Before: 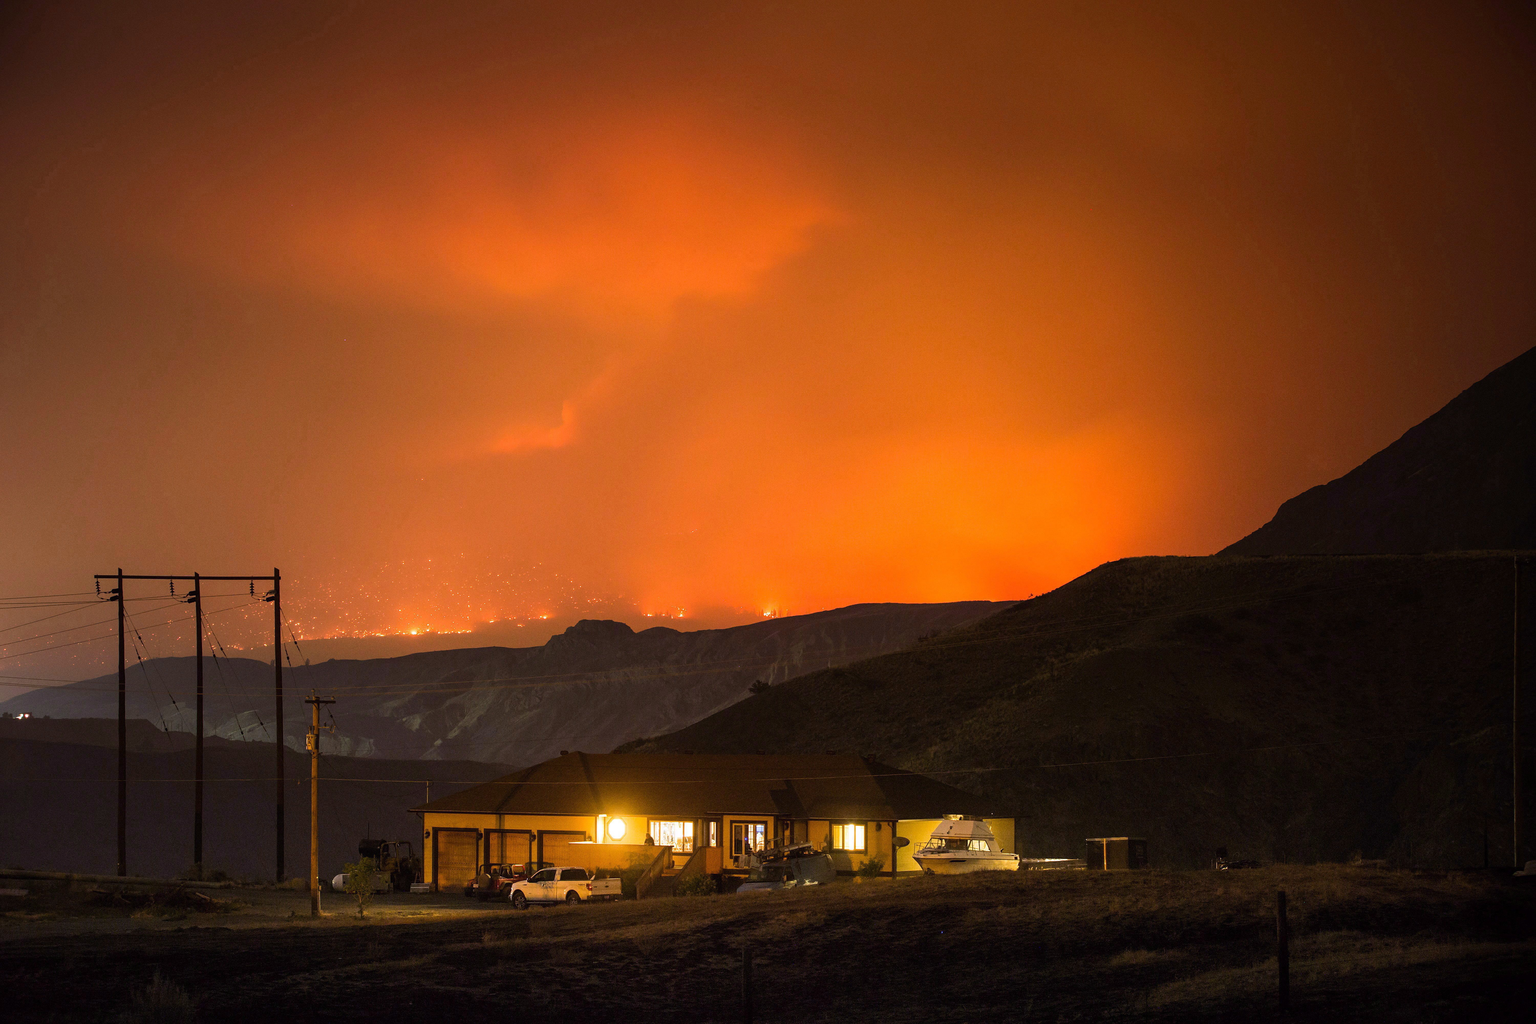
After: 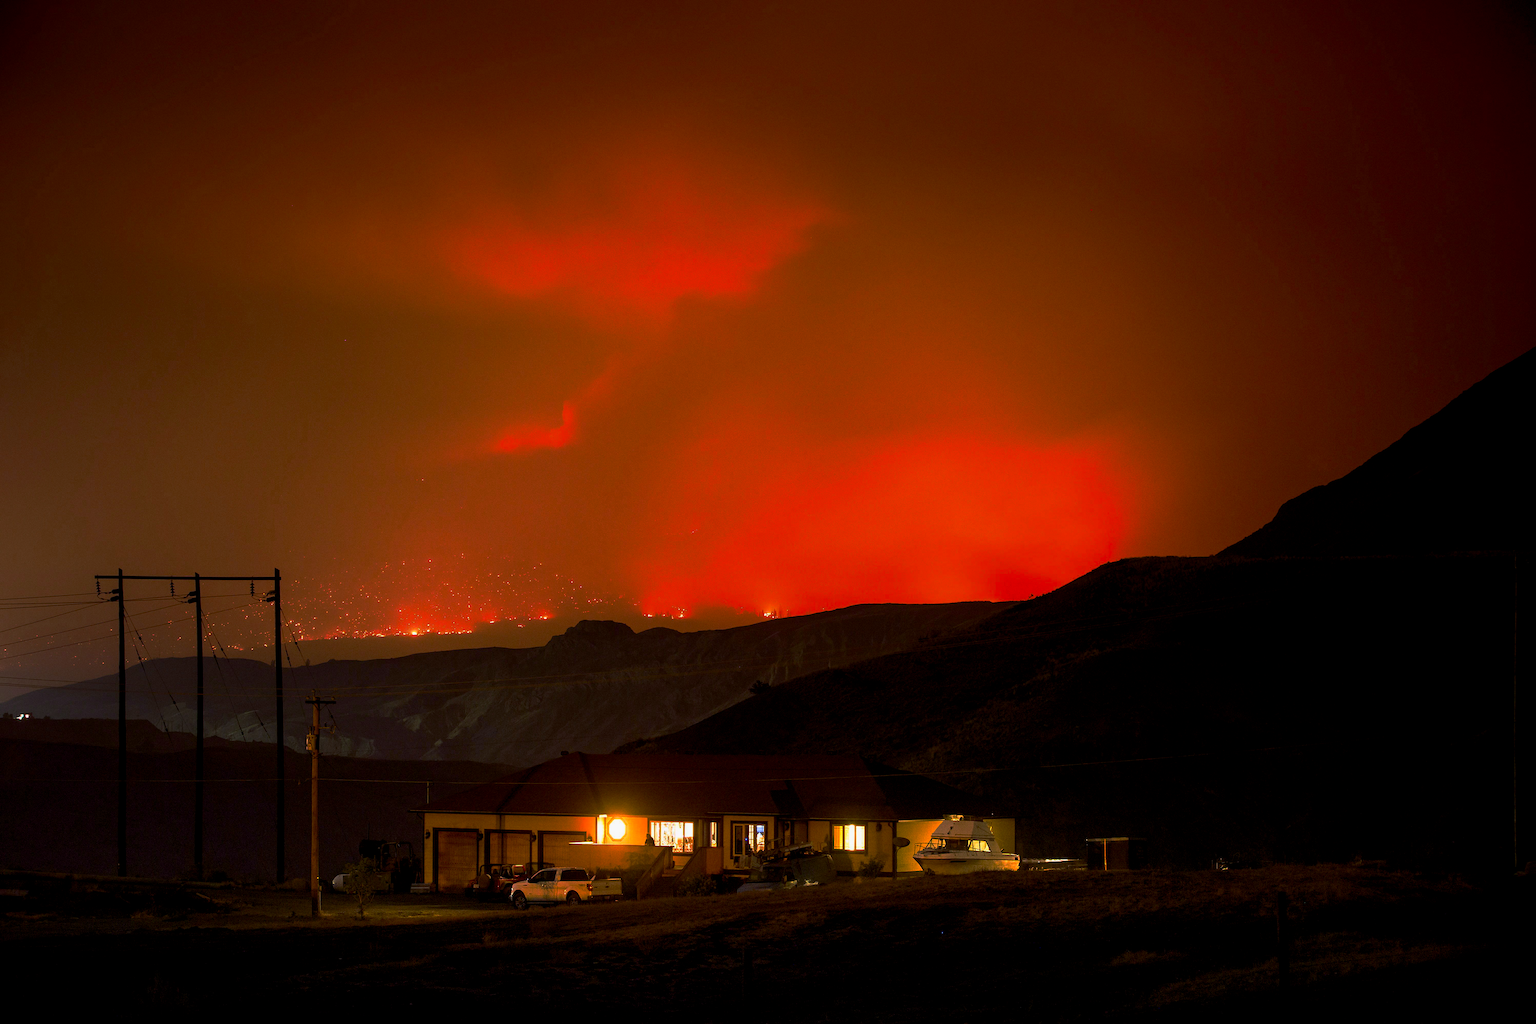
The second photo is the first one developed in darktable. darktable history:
base curve: curves: ch0 [(0, 0) (0.564, 0.291) (0.802, 0.731) (1, 1)], preserve colors none
exposure: black level correction 0.009, exposure -0.164 EV, compensate highlight preservation false
contrast brightness saturation: contrast 0.229, brightness 0.111, saturation 0.286
